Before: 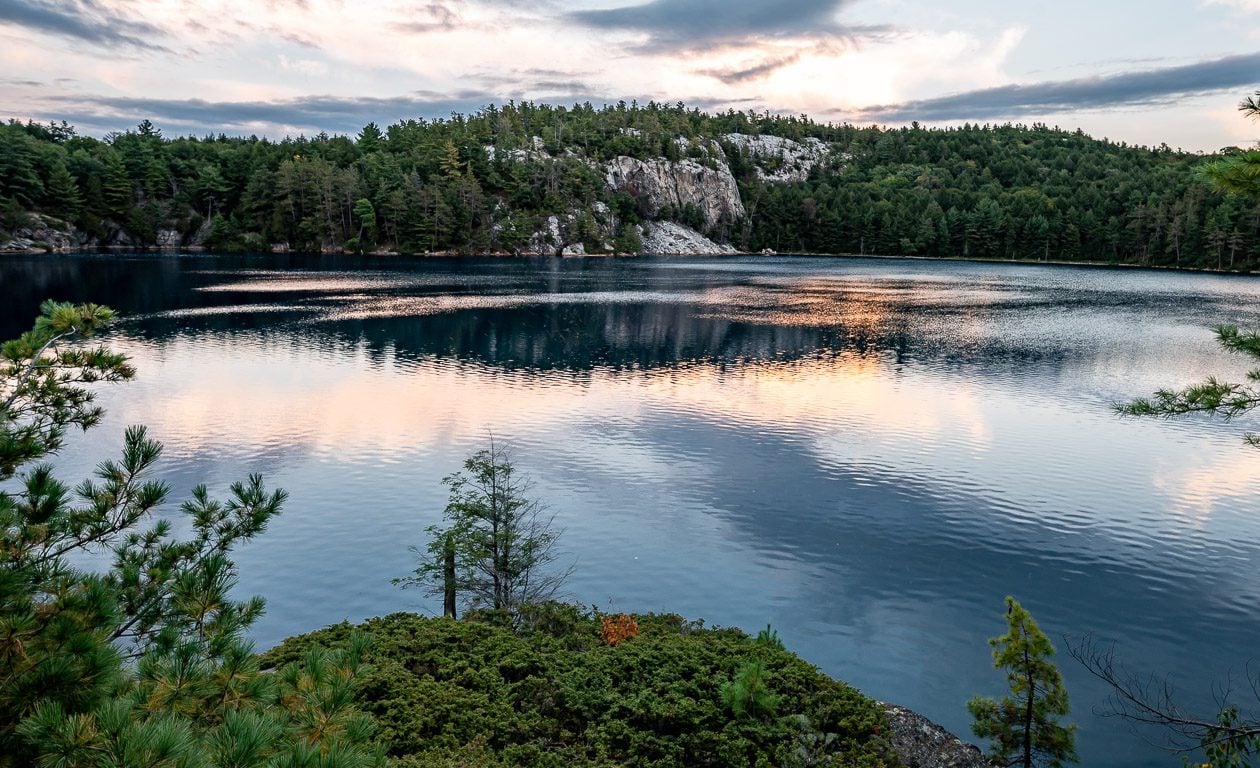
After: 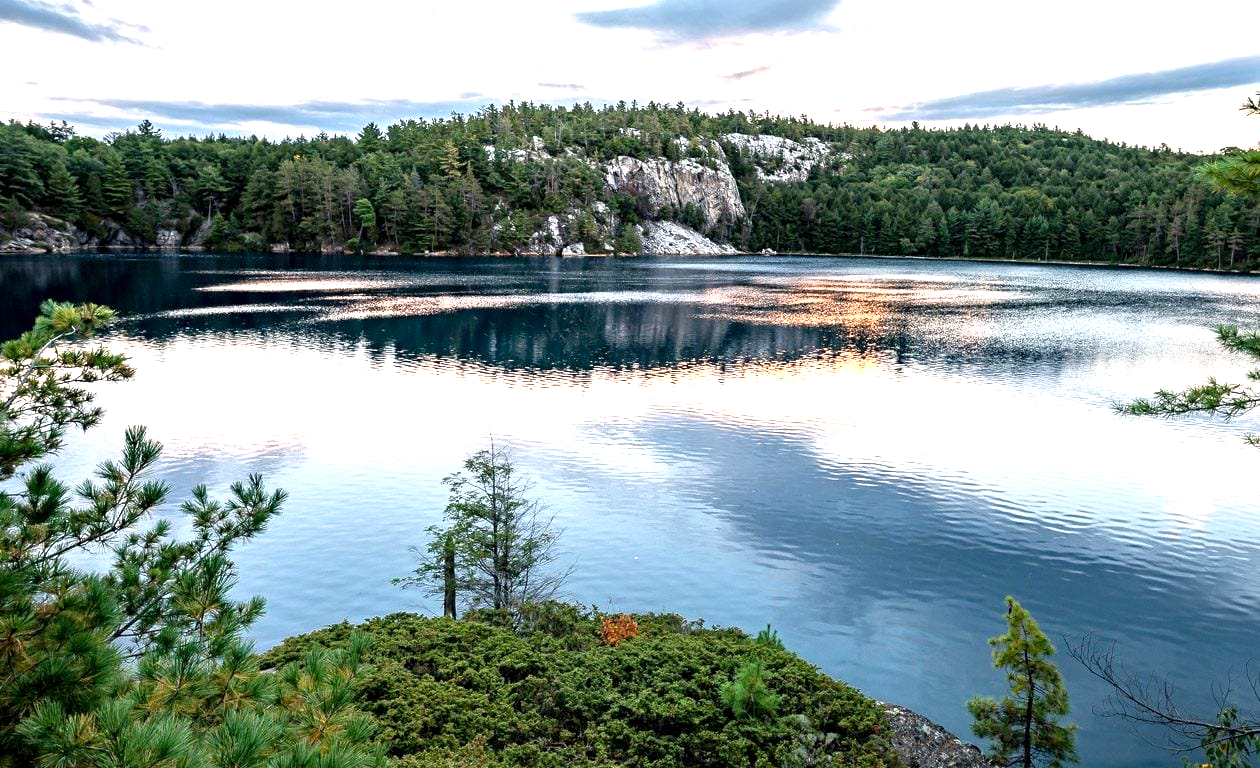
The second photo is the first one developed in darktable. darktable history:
exposure: black level correction 0.001, exposure 1.119 EV, compensate highlight preservation false
